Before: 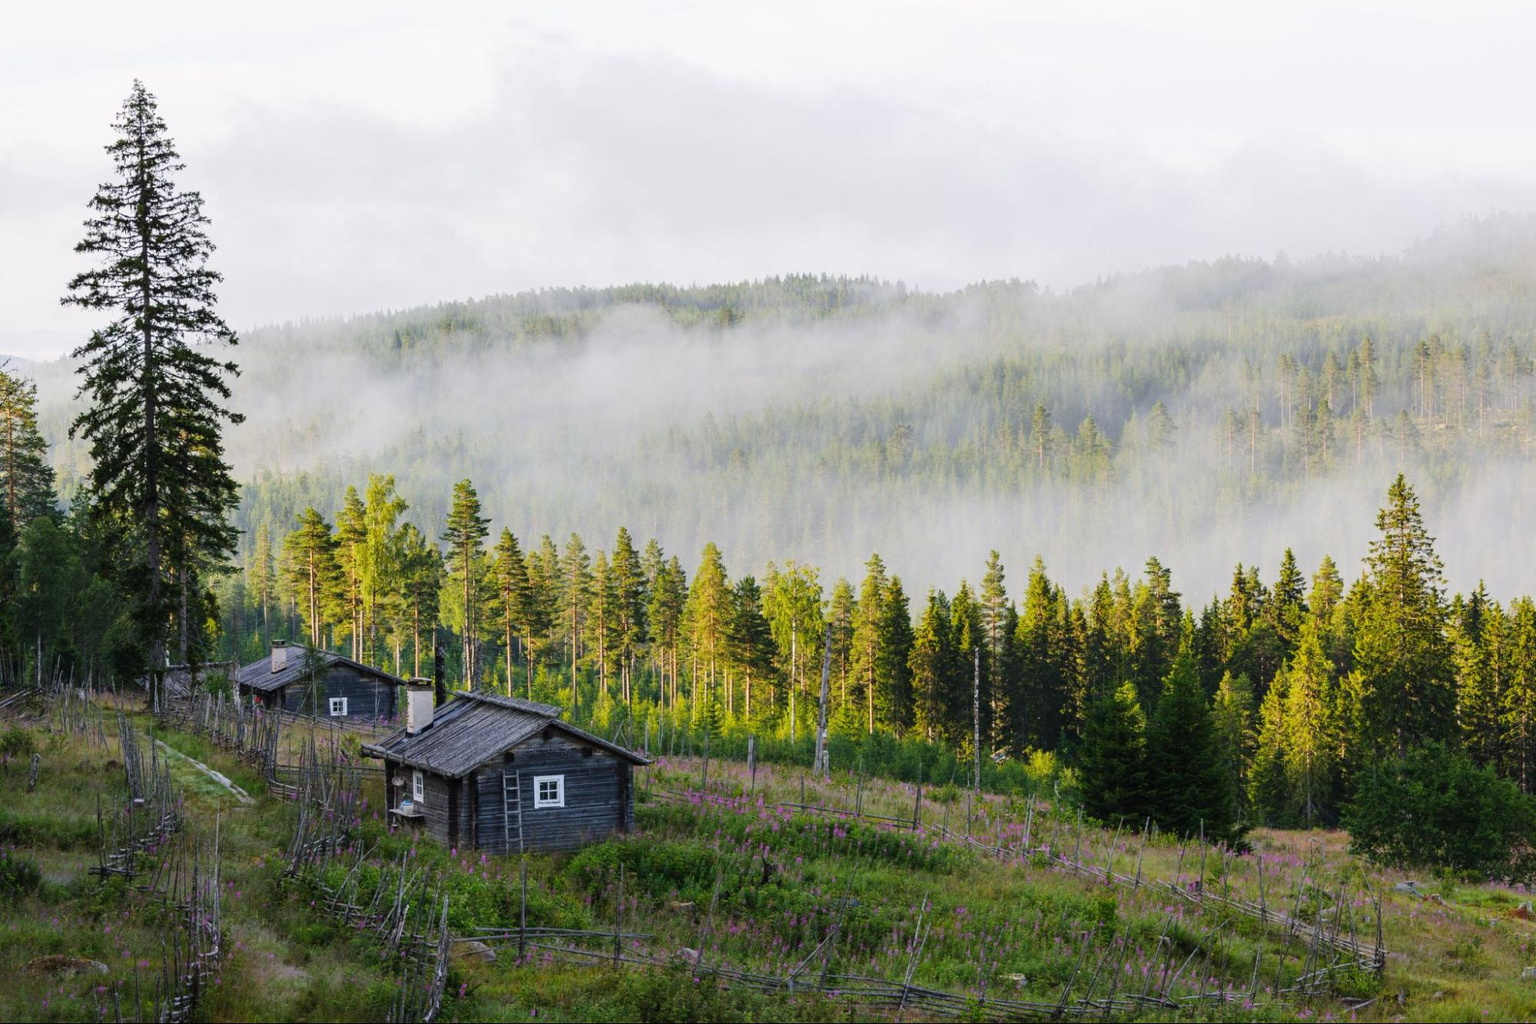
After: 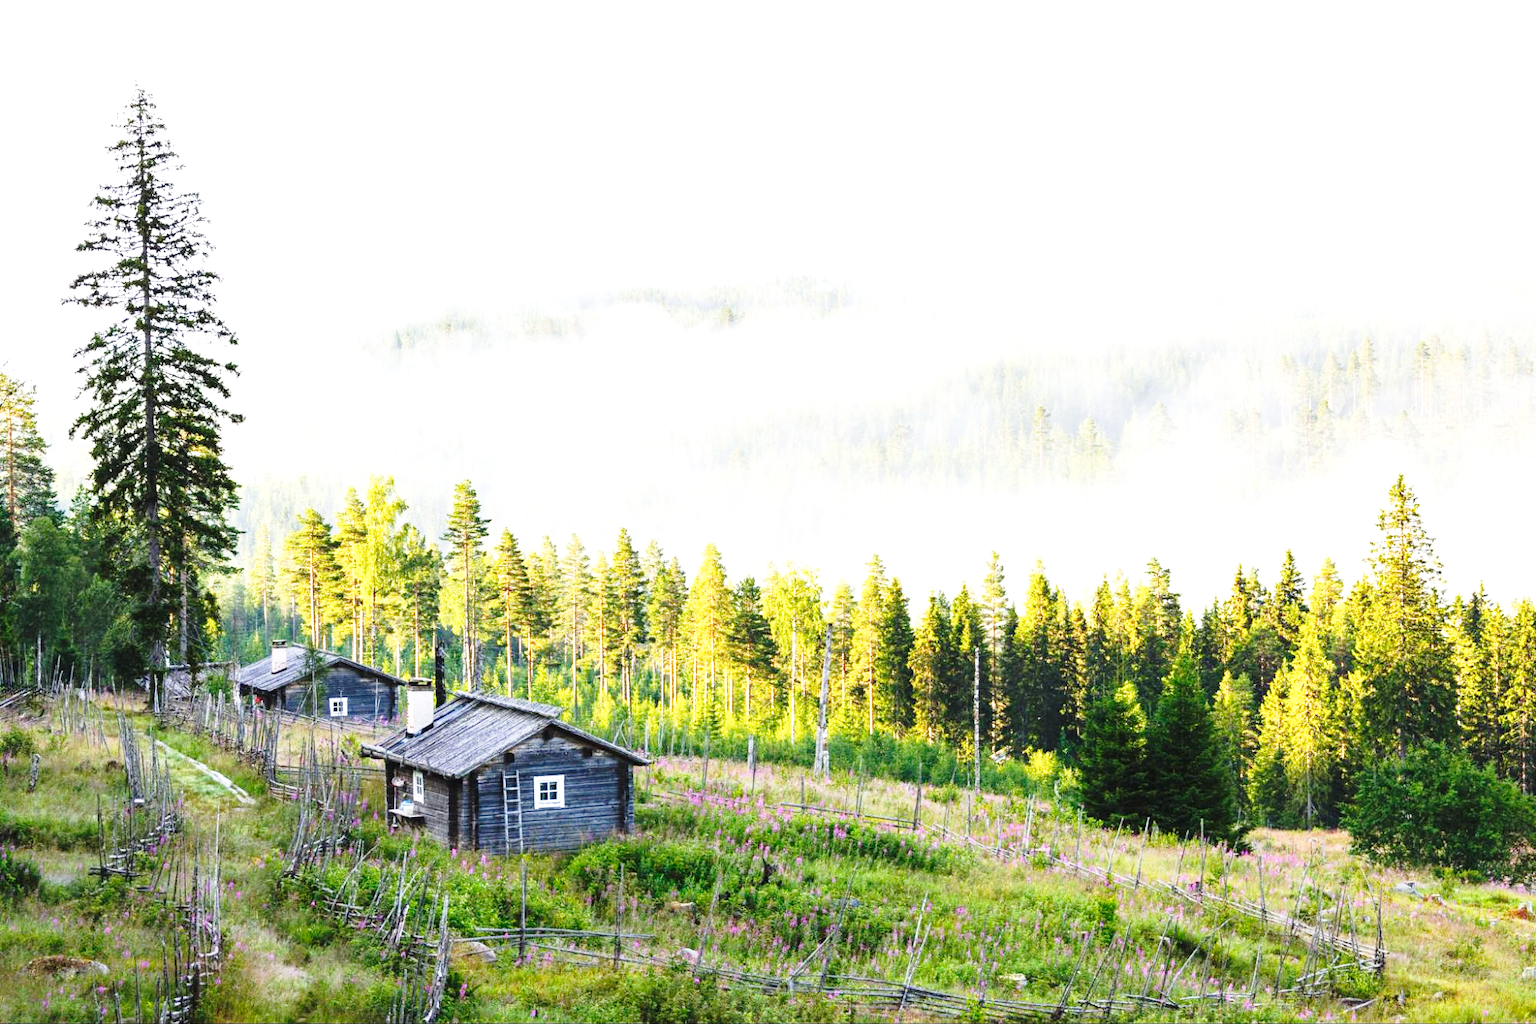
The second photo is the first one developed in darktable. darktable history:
base curve: curves: ch0 [(0, 0) (0.028, 0.03) (0.121, 0.232) (0.46, 0.748) (0.859, 0.968) (1, 1)], preserve colors none
exposure: black level correction 0, exposure 1.1 EV, compensate exposure bias true, compensate highlight preservation false
